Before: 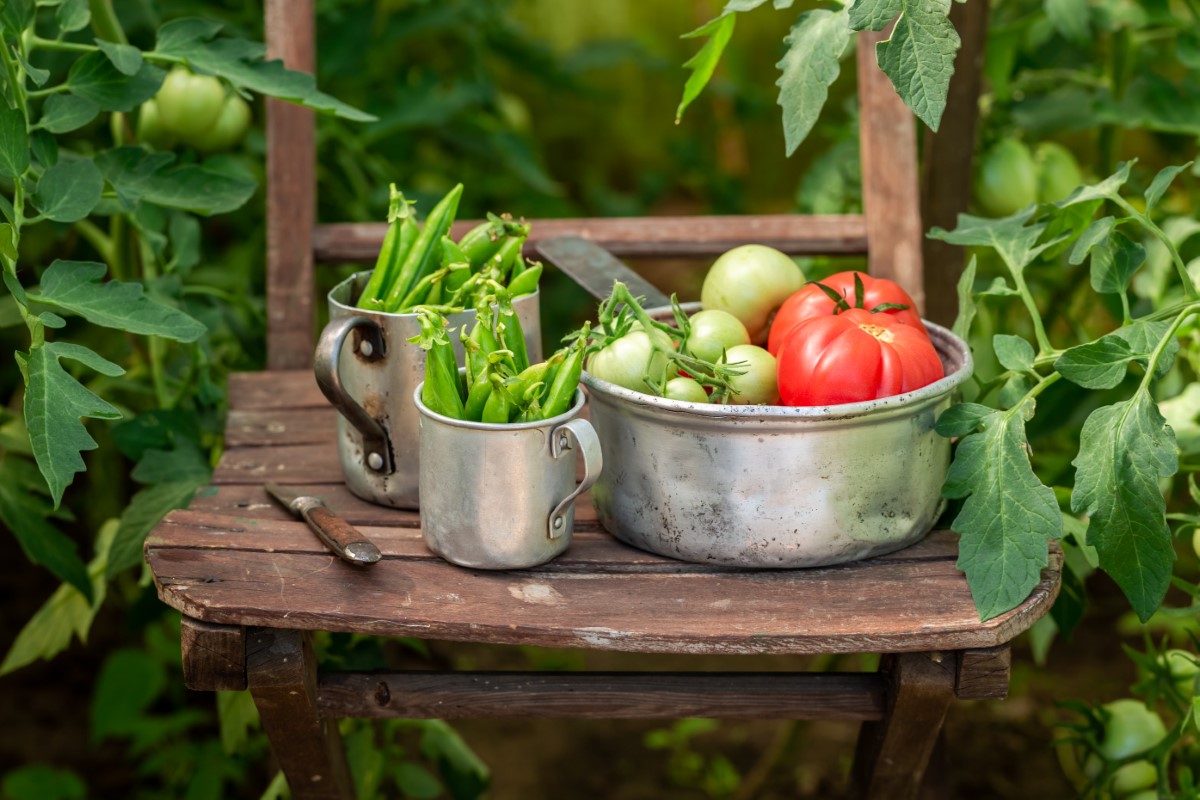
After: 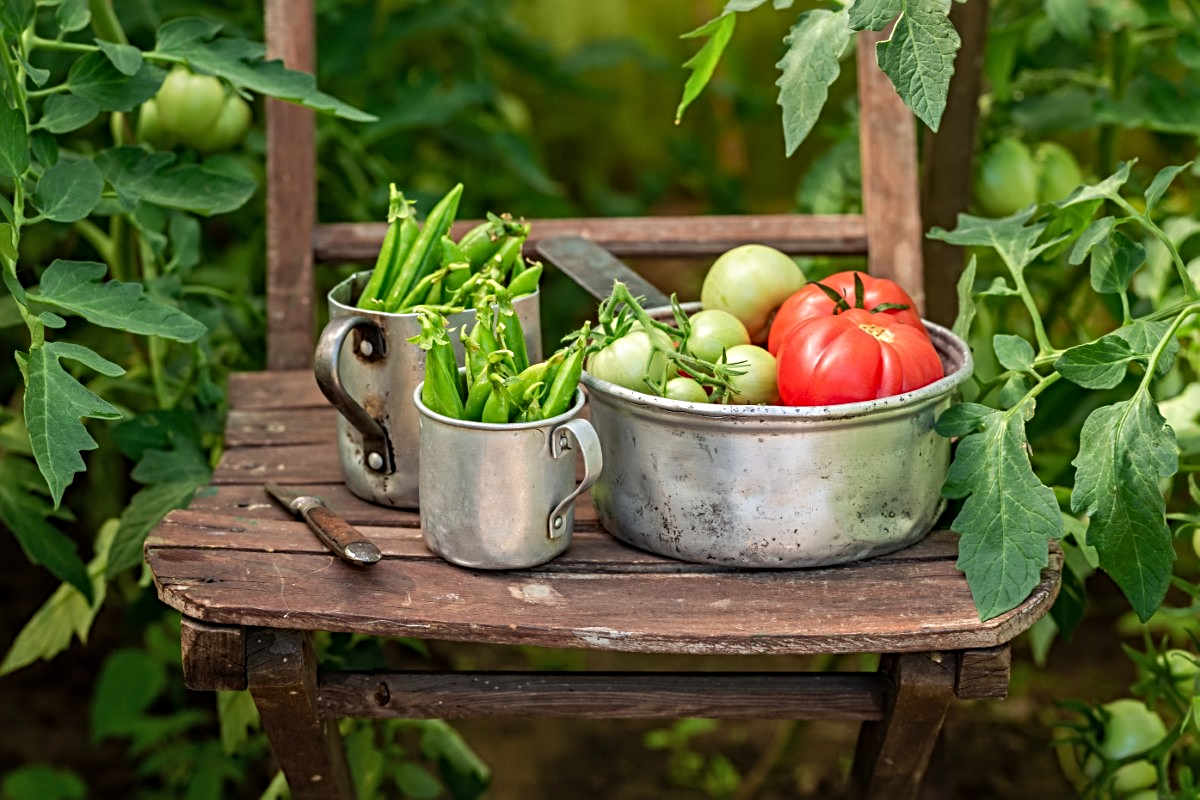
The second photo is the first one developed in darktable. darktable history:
sharpen: radius 3.972
shadows and highlights: radius 127.15, shadows 30.33, highlights -31.21, low approximation 0.01, soften with gaussian
